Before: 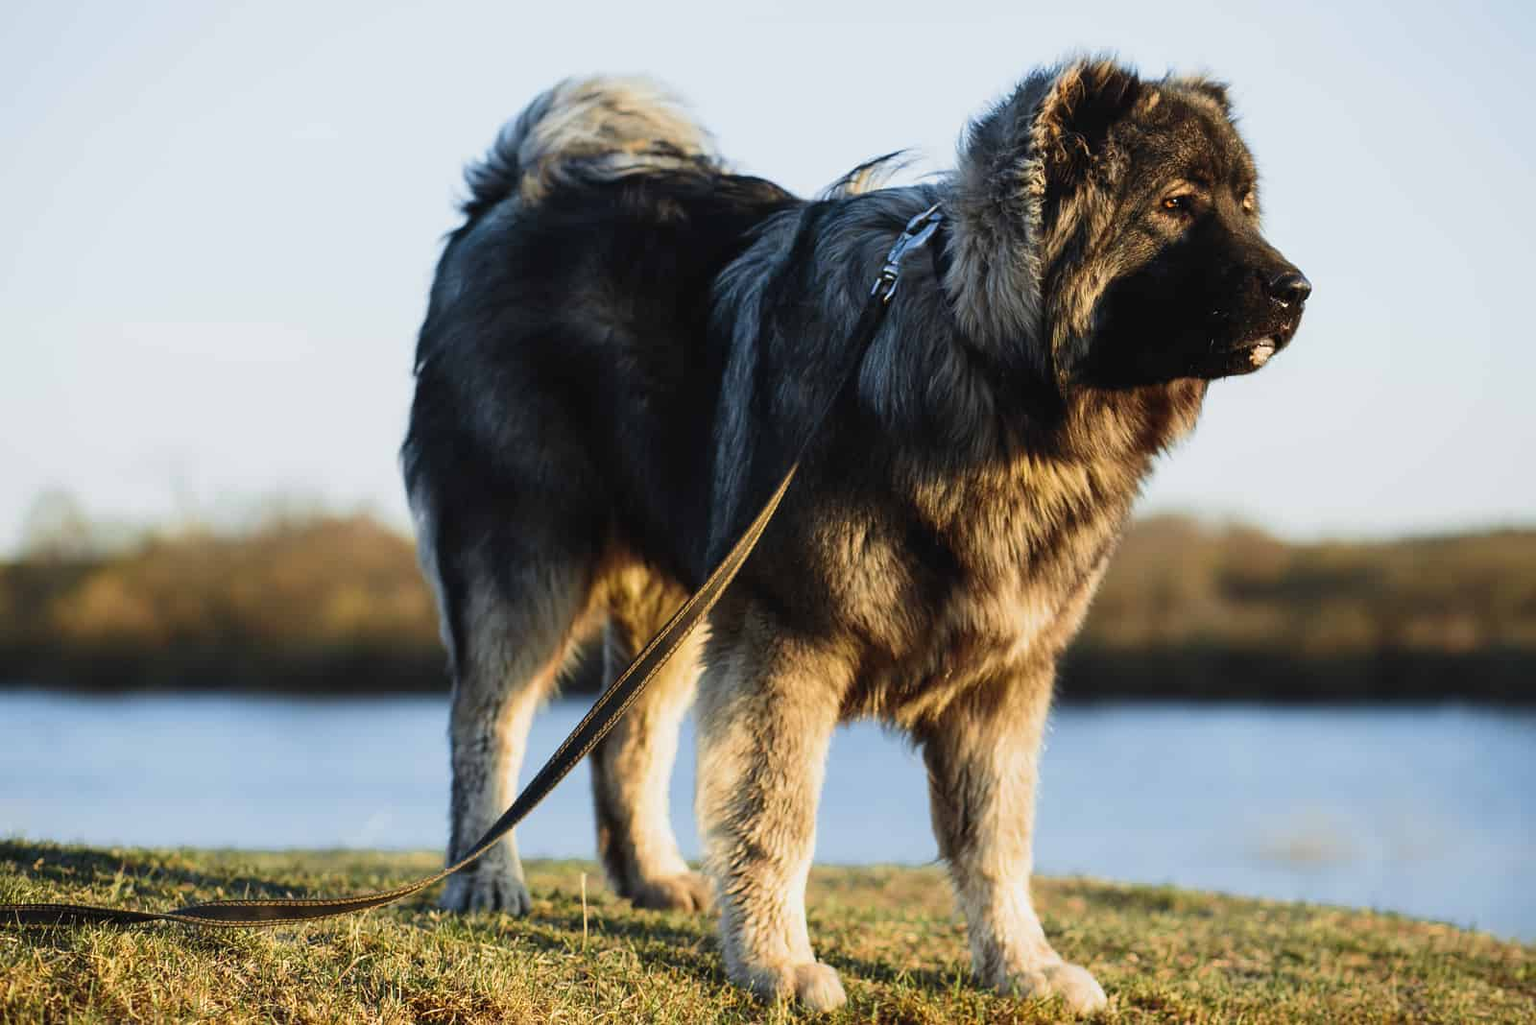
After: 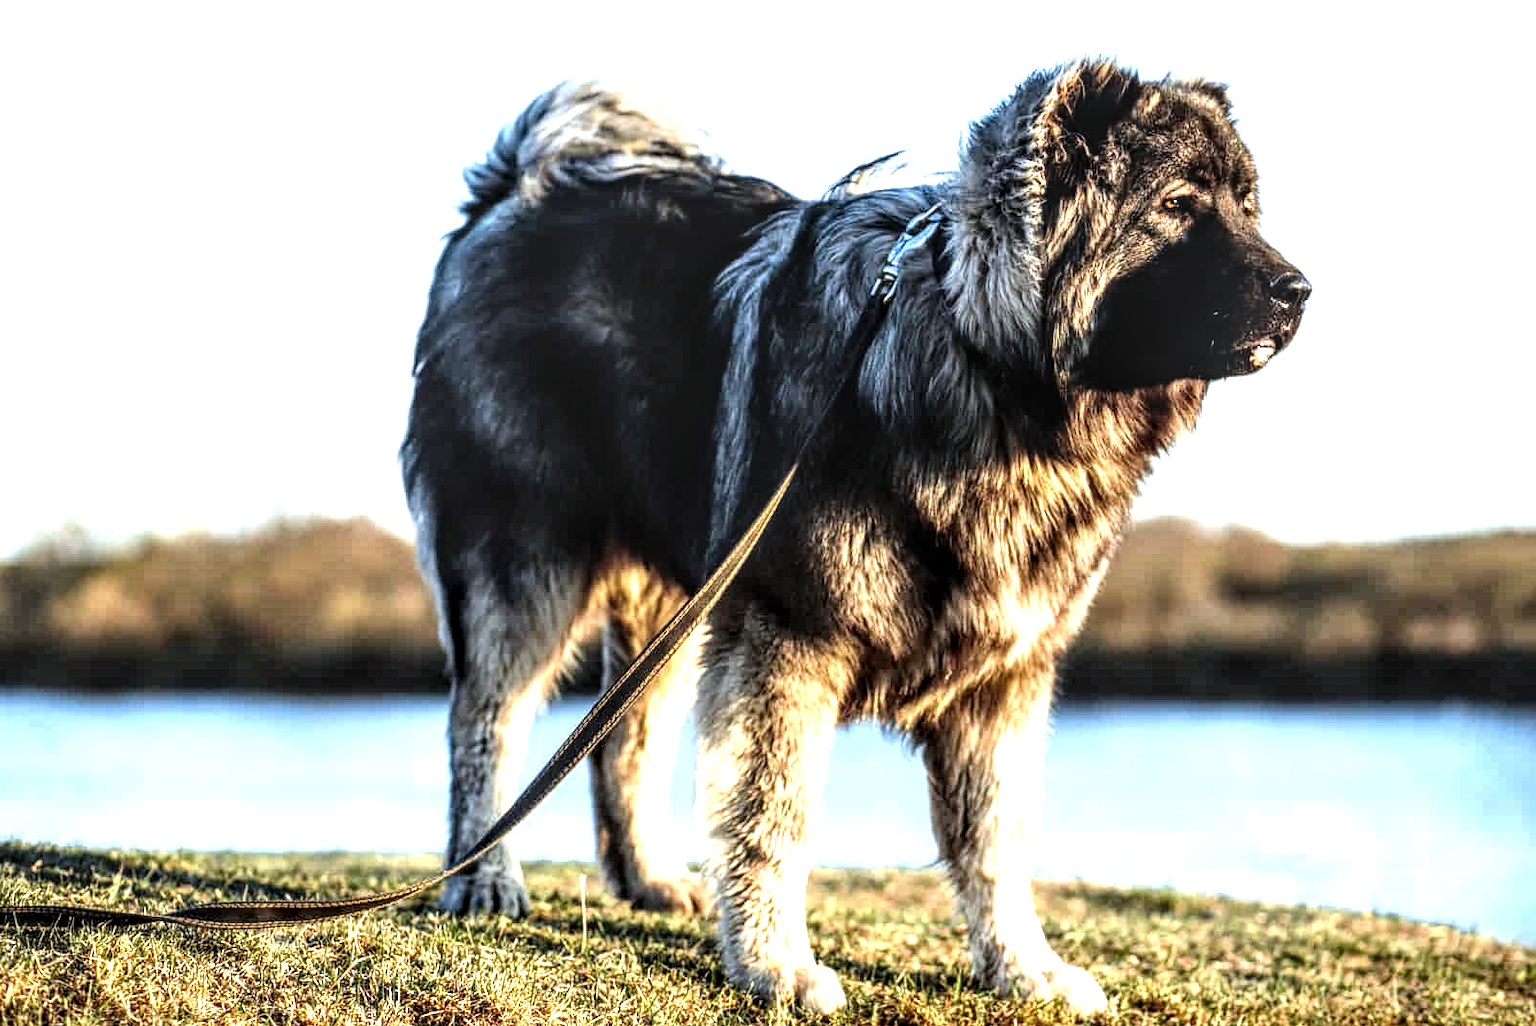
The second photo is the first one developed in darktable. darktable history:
crop and rotate: left 0.138%, bottom 0.001%
color correction: highlights a* -0.801, highlights b* -8.58
tone equalizer: -8 EV -1.06 EV, -7 EV -1.03 EV, -6 EV -0.871 EV, -5 EV -0.545 EV, -3 EV 0.592 EV, -2 EV 0.841 EV, -1 EV 0.998 EV, +0 EV 1.08 EV
local contrast: highlights 15%, shadows 39%, detail 183%, midtone range 0.477
